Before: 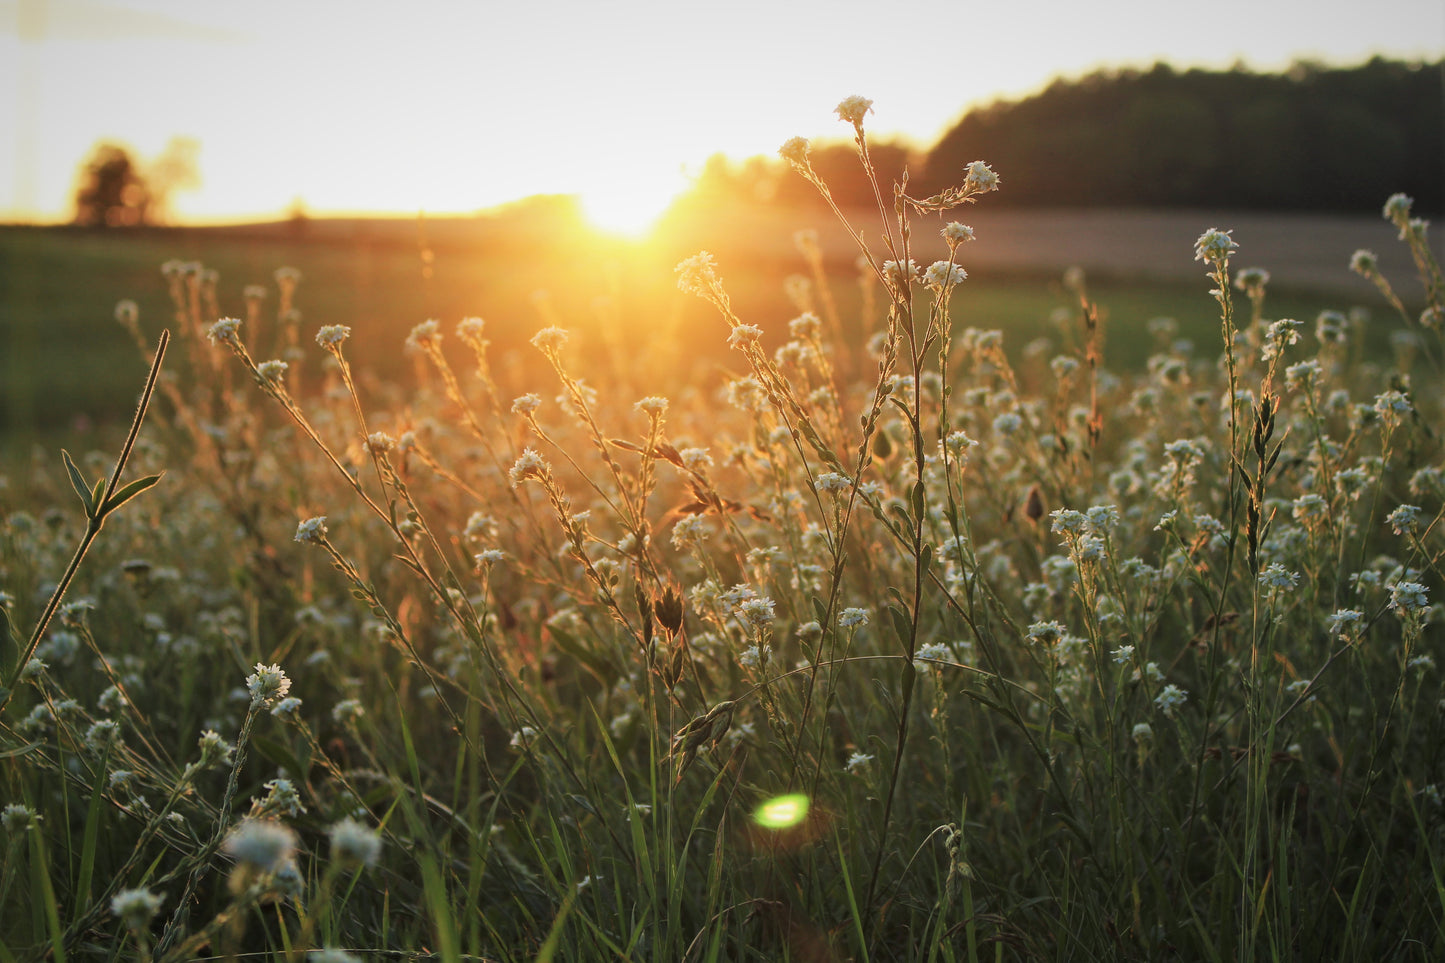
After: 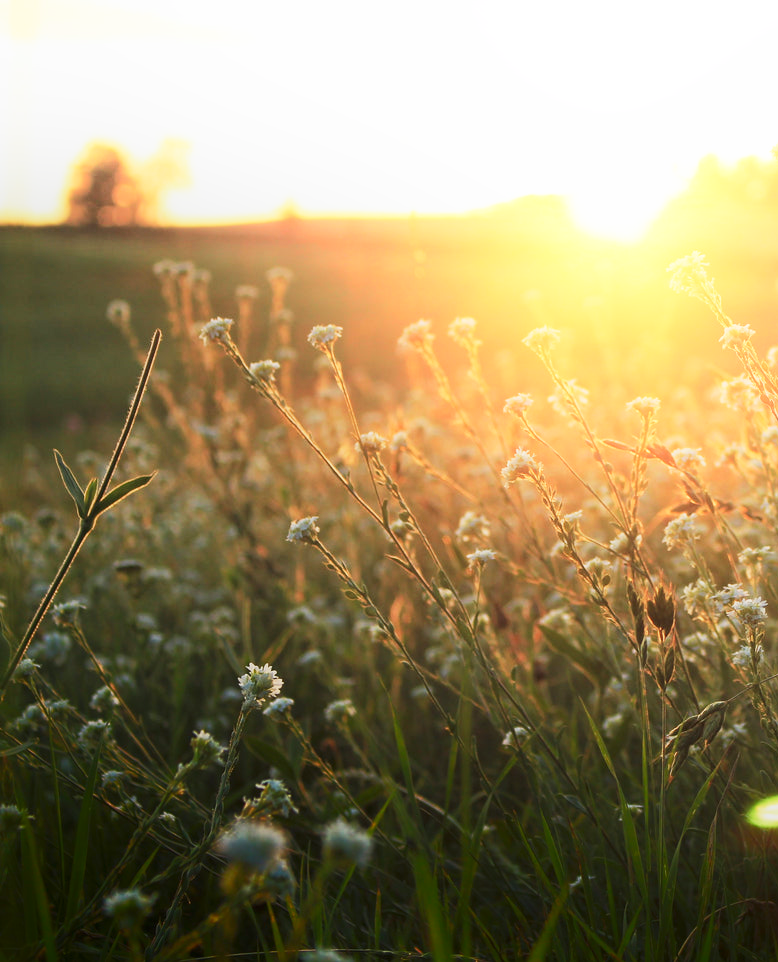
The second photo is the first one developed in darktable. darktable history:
crop: left 0.59%, right 45.513%, bottom 0.081%
base curve: curves: ch0 [(0, 0) (0.088, 0.125) (0.176, 0.251) (0.354, 0.501) (0.613, 0.749) (1, 0.877)], preserve colors none
shadows and highlights: shadows -89.49, highlights 90.35, highlights color adjustment 89.08%, soften with gaussian
